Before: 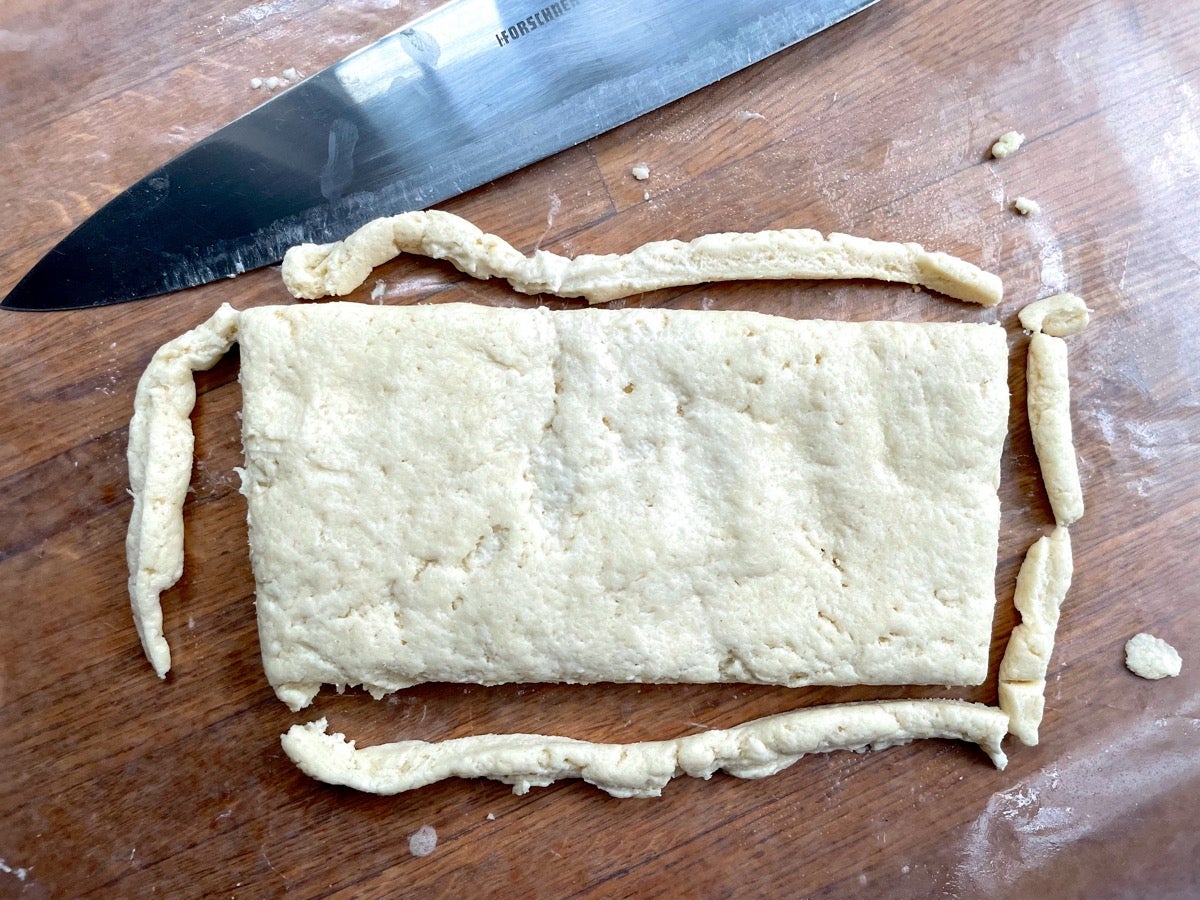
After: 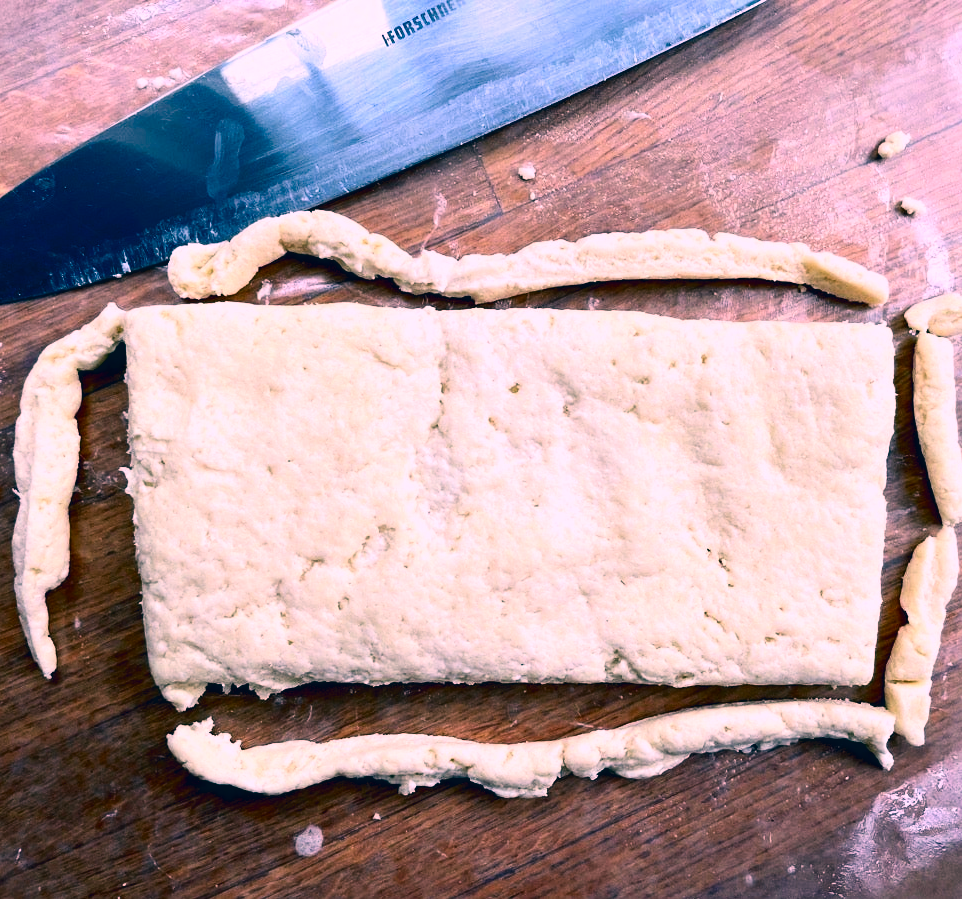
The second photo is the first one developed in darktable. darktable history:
crop and rotate: left 9.542%, right 10.215%
color zones: curves: ch0 [(0, 0.65) (0.096, 0.644) (0.221, 0.539) (0.429, 0.5) (0.571, 0.5) (0.714, 0.5) (0.857, 0.5) (1, 0.65)]; ch1 [(0, 0.5) (0.143, 0.5) (0.257, -0.002) (0.429, 0.04) (0.571, -0.001) (0.714, -0.015) (0.857, 0.024) (1, 0.5)], mix -93.3%
color correction: highlights a* 16.55, highlights b* 0.2, shadows a* -15.16, shadows b* -13.8, saturation 1.48
contrast brightness saturation: contrast 0.276
exposure: exposure -0.116 EV, compensate highlight preservation false
